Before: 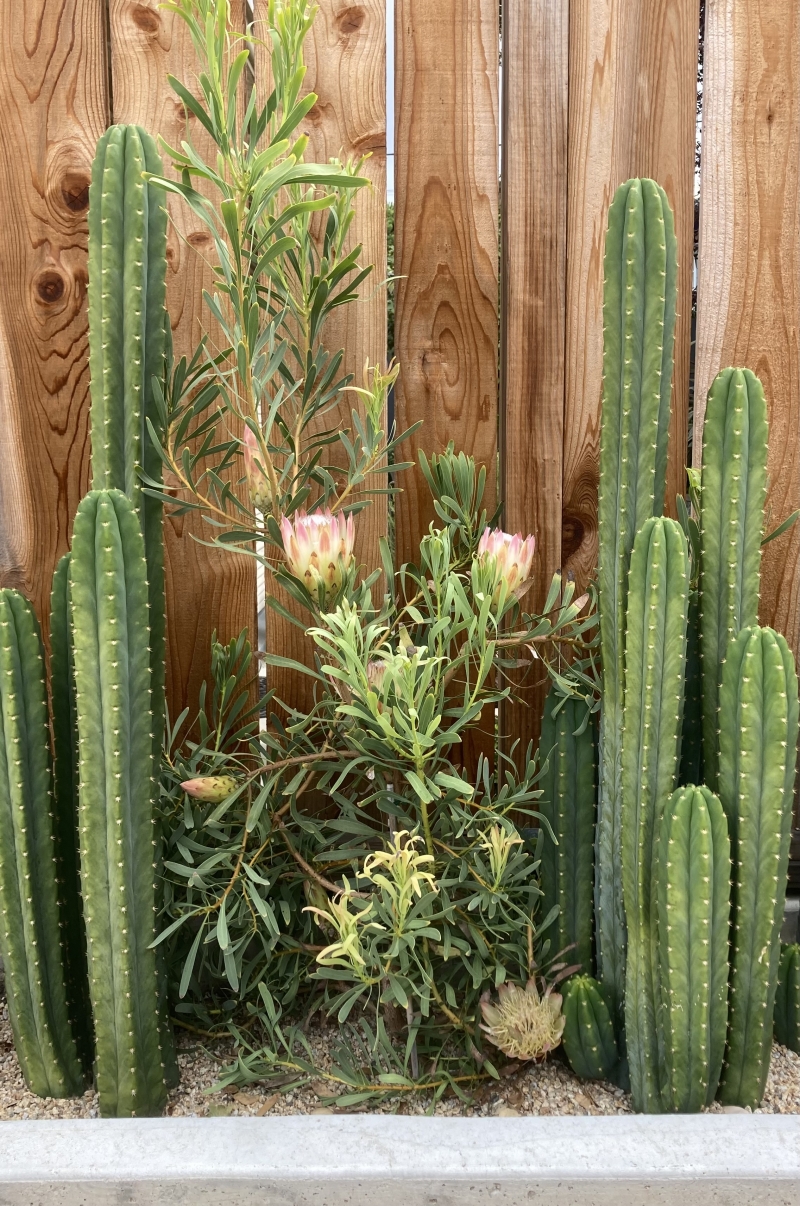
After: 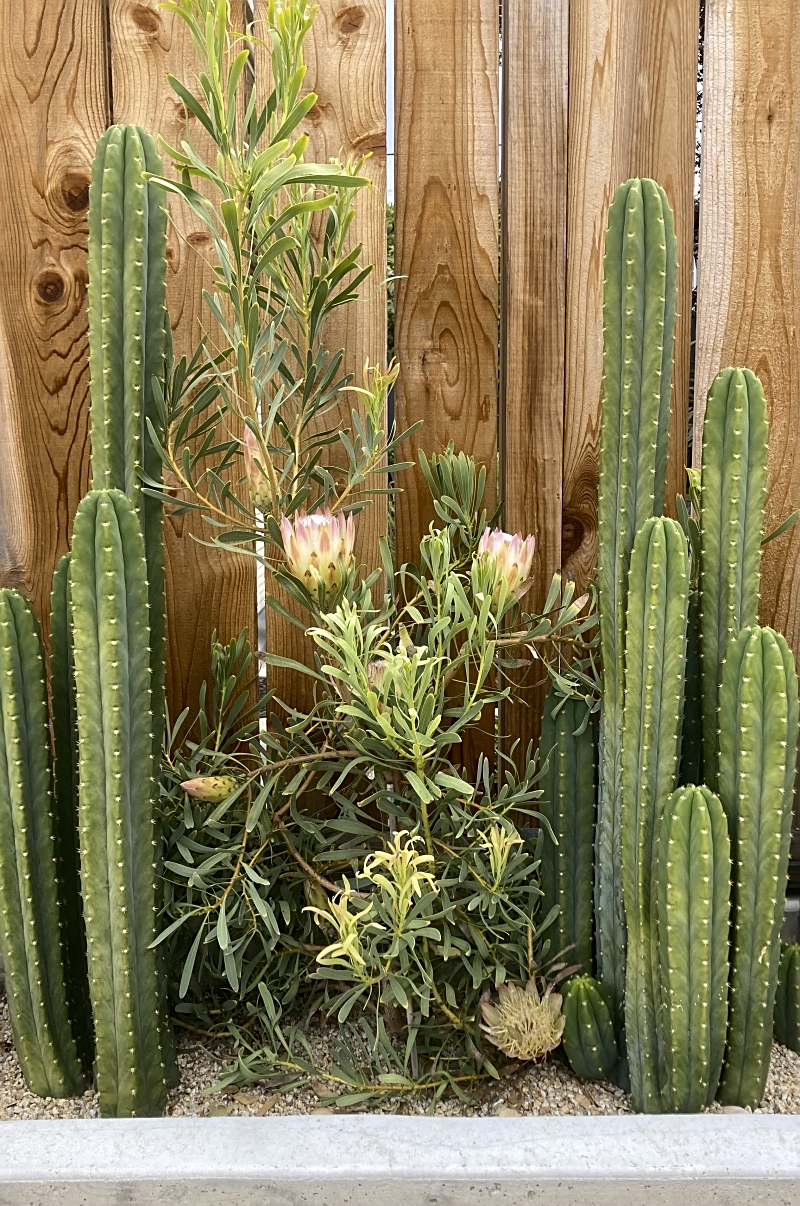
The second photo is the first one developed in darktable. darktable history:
sharpen: on, module defaults
color contrast: green-magenta contrast 0.8, blue-yellow contrast 1.1, unbound 0
